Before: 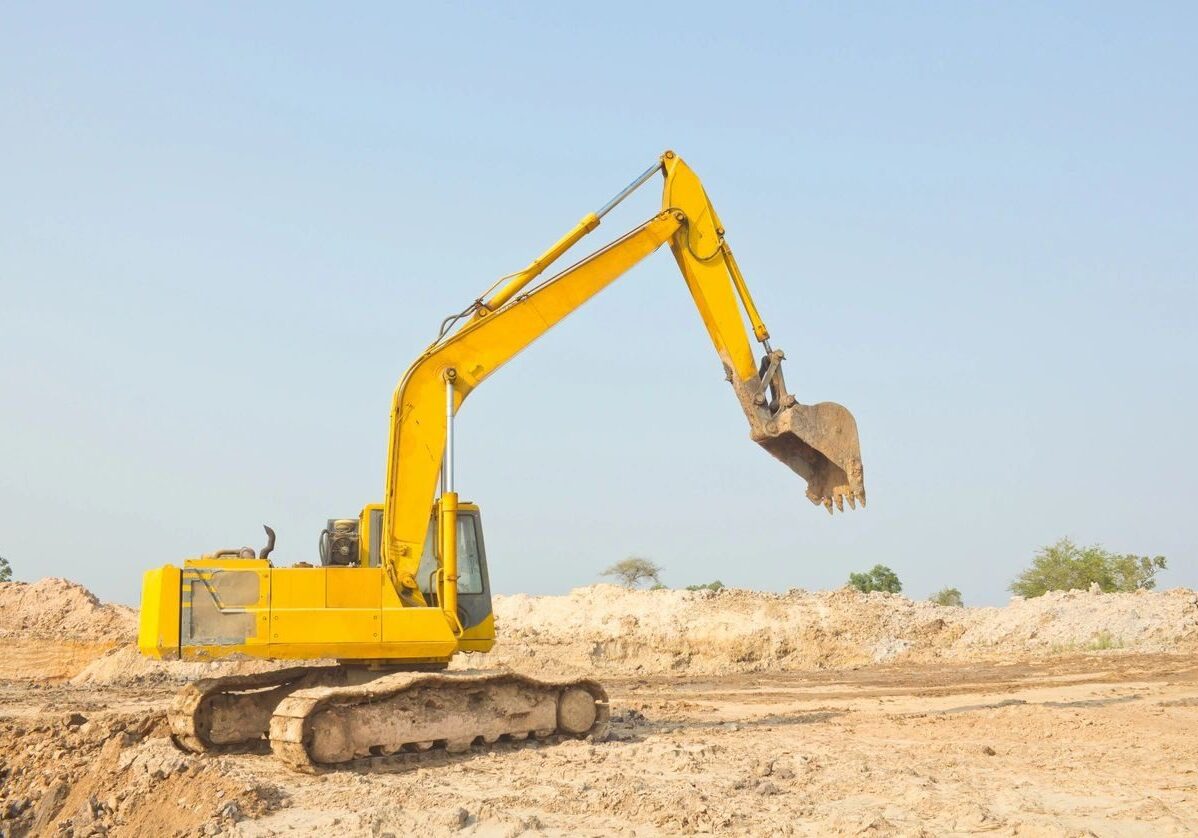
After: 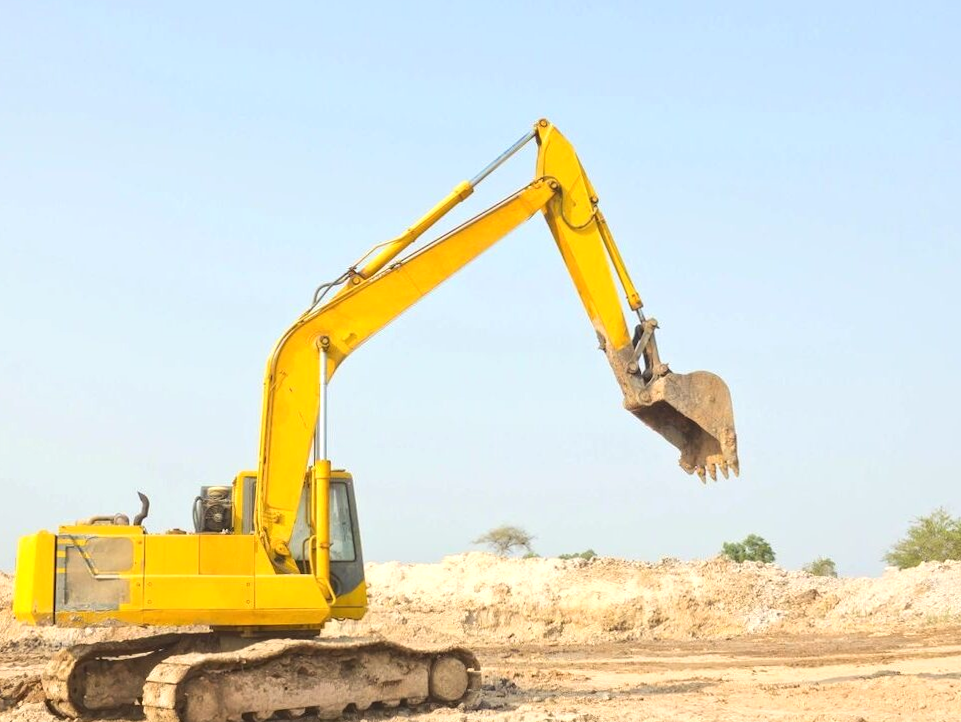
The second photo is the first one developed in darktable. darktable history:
rotate and perspective: rotation 0.192°, lens shift (horizontal) -0.015, crop left 0.005, crop right 0.996, crop top 0.006, crop bottom 0.99
crop: left 9.929%, top 3.475%, right 9.188%, bottom 9.529%
tone equalizer: -8 EV -0.001 EV, -7 EV 0.001 EV, -6 EV -0.002 EV, -5 EV -0.003 EV, -4 EV -0.062 EV, -3 EV -0.222 EV, -2 EV -0.267 EV, -1 EV 0.105 EV, +0 EV 0.303 EV
